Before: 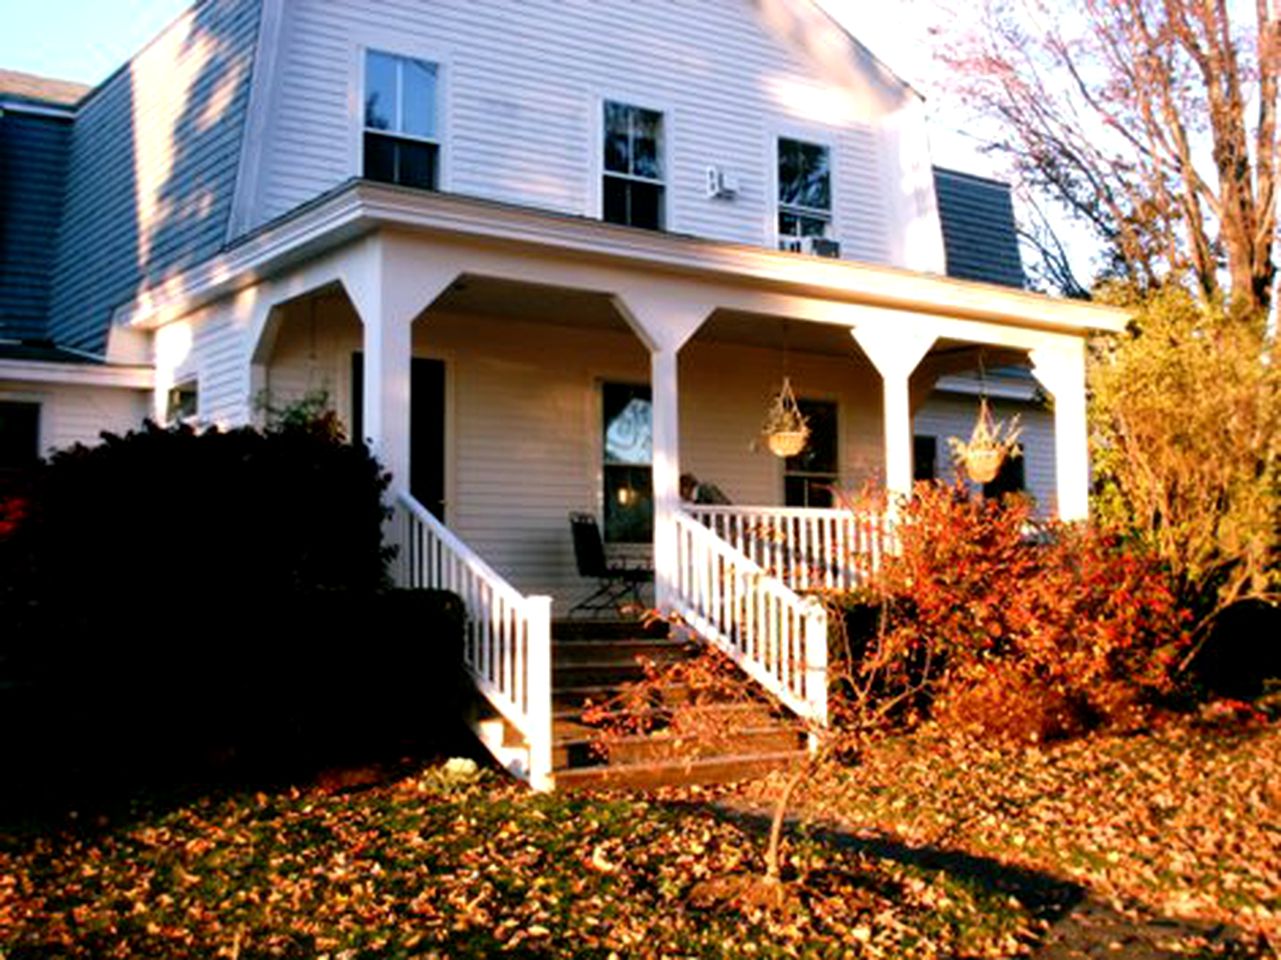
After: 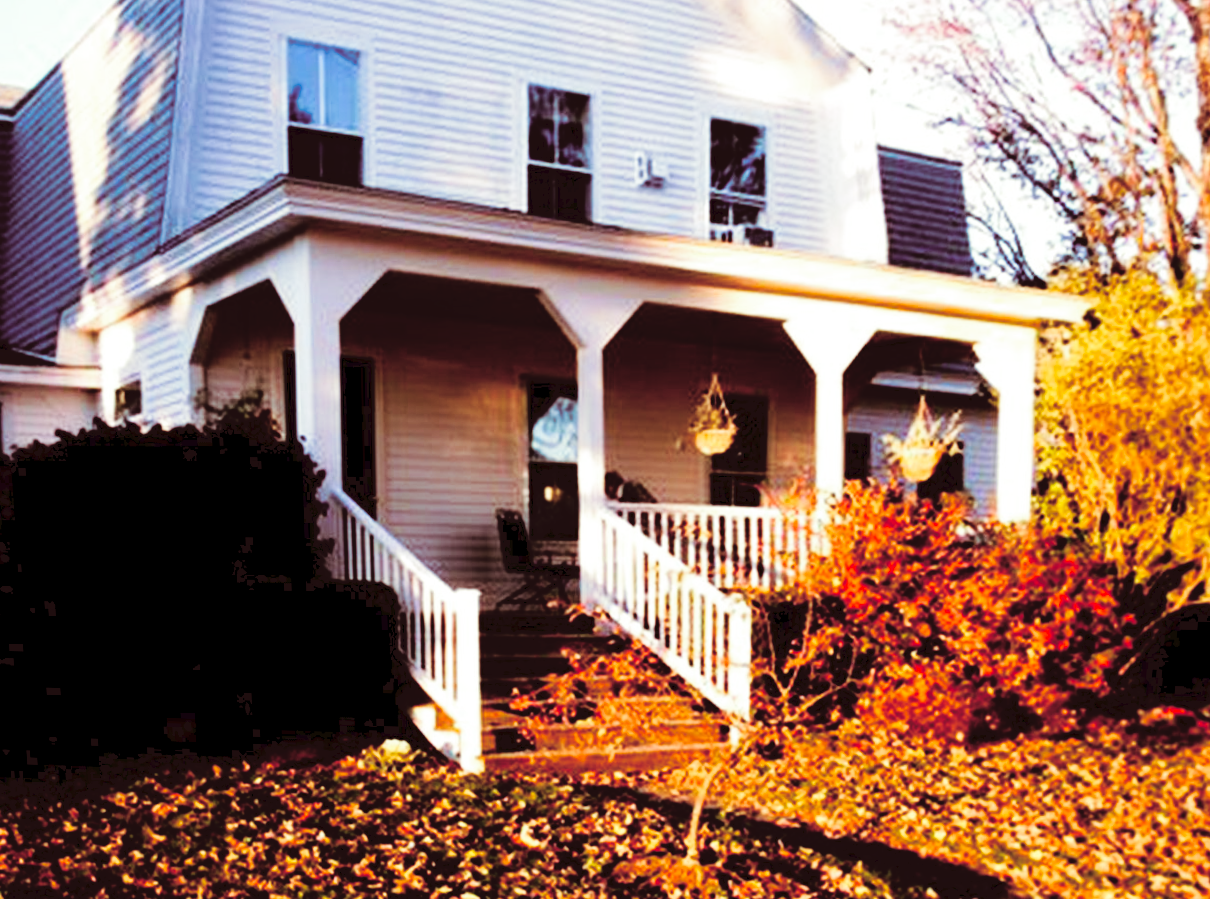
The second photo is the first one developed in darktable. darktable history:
rotate and perspective: rotation 0.062°, lens shift (vertical) 0.115, lens shift (horizontal) -0.133, crop left 0.047, crop right 0.94, crop top 0.061, crop bottom 0.94
split-toning: on, module defaults
tone curve: curves: ch0 [(0, 0) (0.003, 0.068) (0.011, 0.068) (0.025, 0.068) (0.044, 0.068) (0.069, 0.072) (0.1, 0.072) (0.136, 0.077) (0.177, 0.095) (0.224, 0.126) (0.277, 0.2) (0.335, 0.3) (0.399, 0.407) (0.468, 0.52) (0.543, 0.624) (0.623, 0.721) (0.709, 0.811) (0.801, 0.88) (0.898, 0.942) (1, 1)], preserve colors none
